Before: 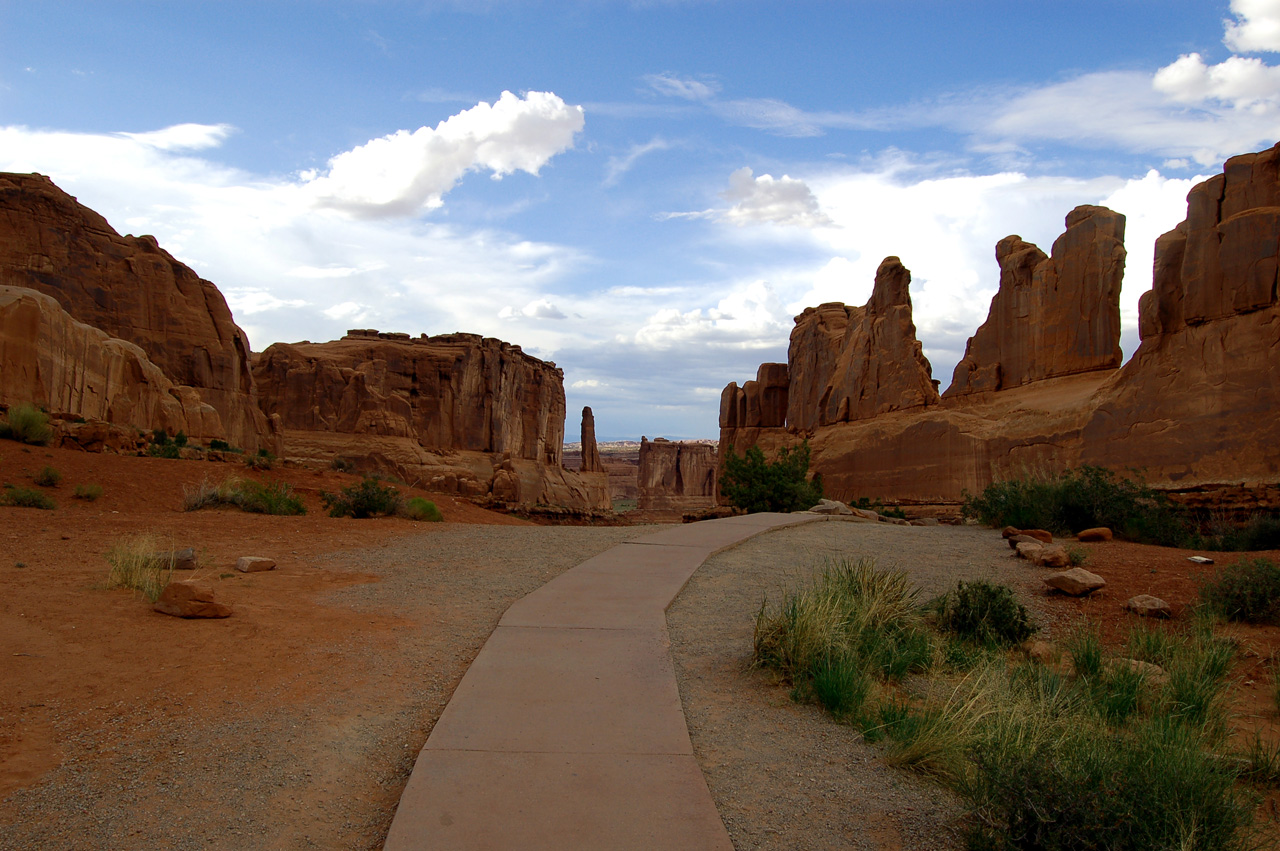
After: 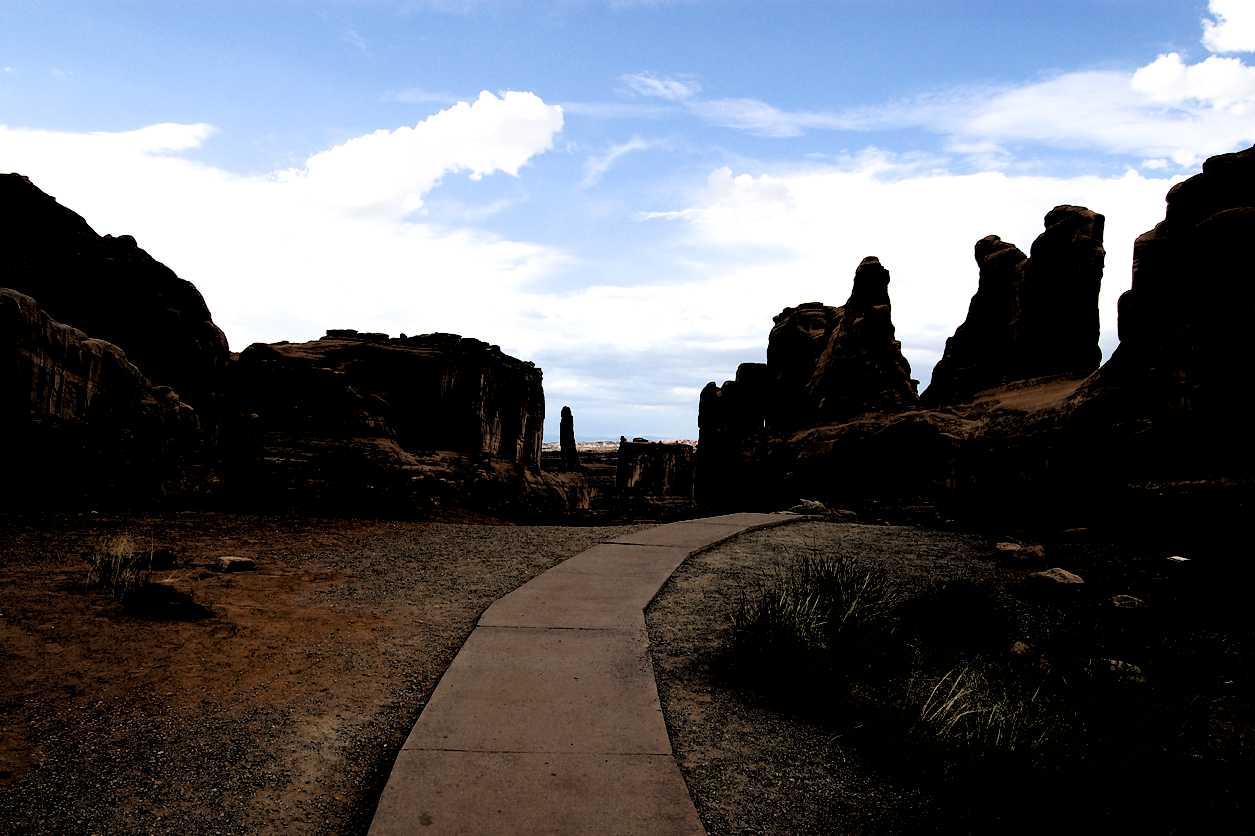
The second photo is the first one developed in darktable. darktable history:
filmic rgb: black relative exposure -1.12 EV, white relative exposure 2.09 EV, hardness 1.57, contrast 2.237
crop: left 1.662%, right 0.275%, bottom 1.664%
